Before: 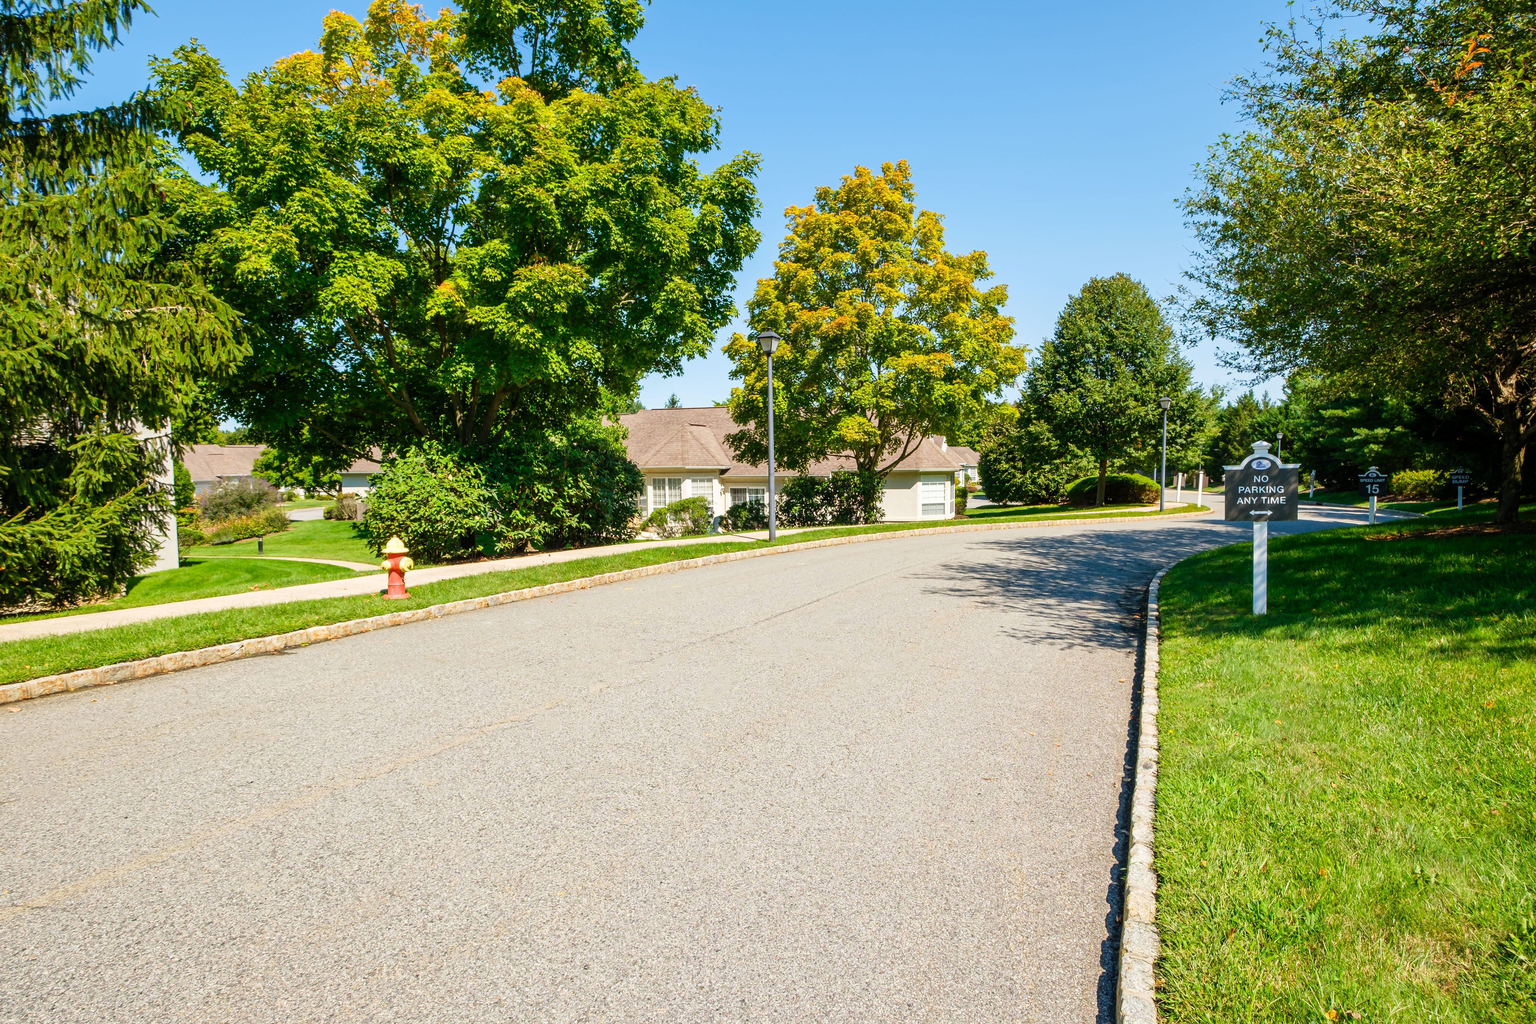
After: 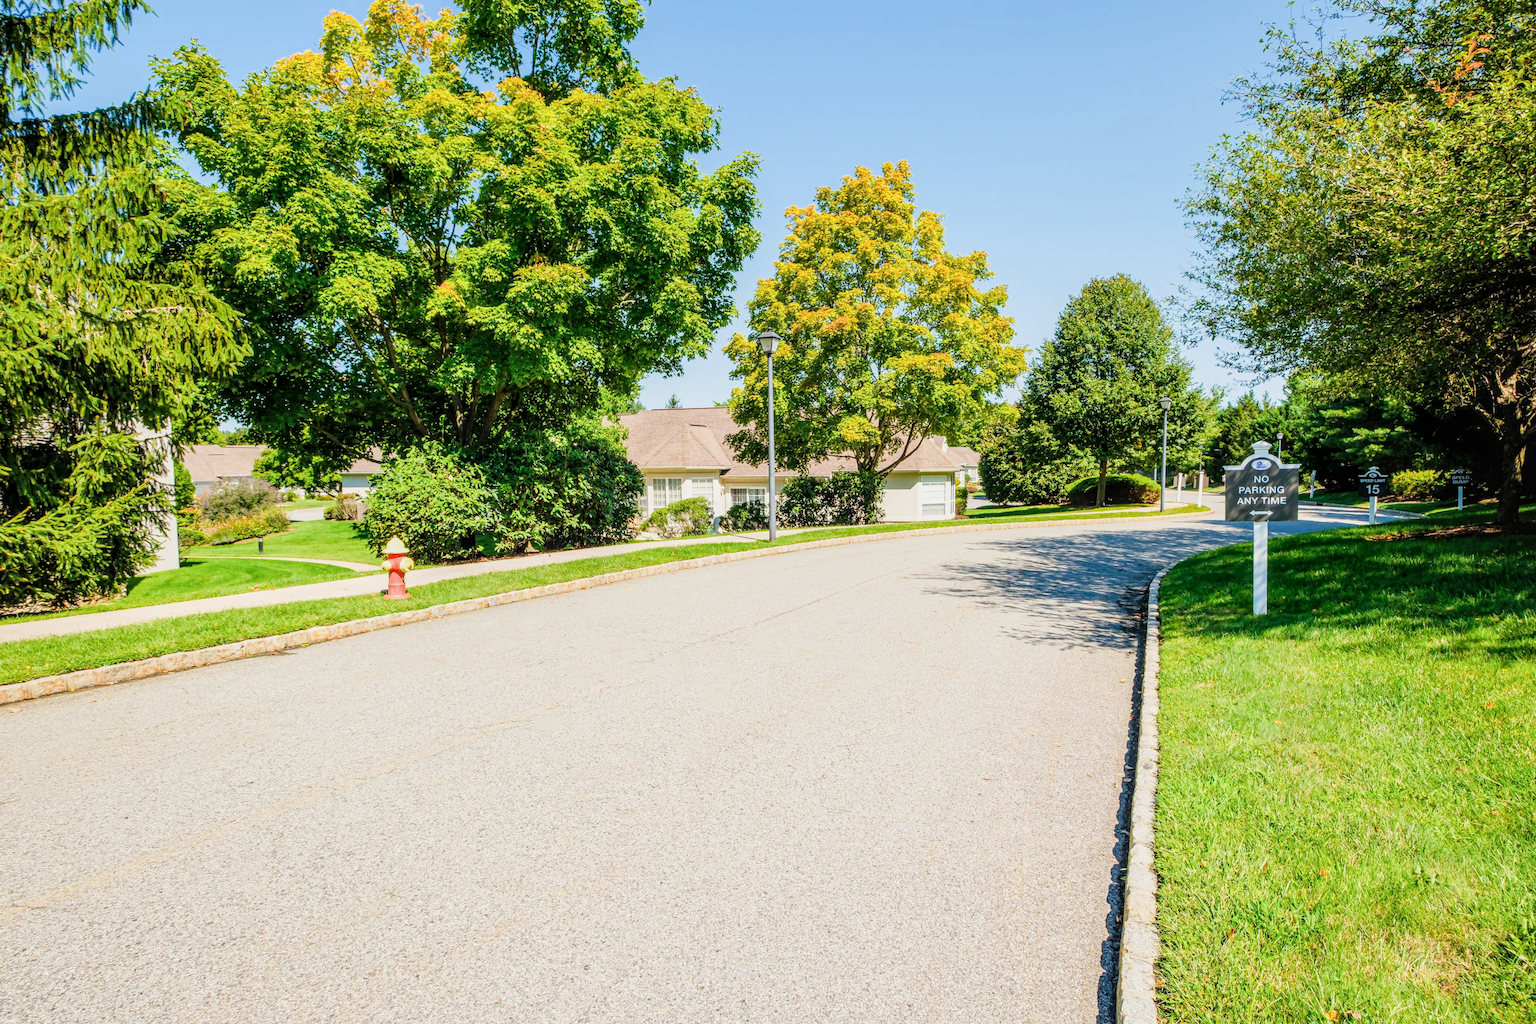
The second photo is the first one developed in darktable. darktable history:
exposure: black level correction 0, exposure 1 EV, compensate highlight preservation false
local contrast: on, module defaults
filmic rgb: black relative exposure -7.65 EV, white relative exposure 4.56 EV, hardness 3.61
contrast equalizer: octaves 7, y [[0.5, 0.5, 0.472, 0.5, 0.5, 0.5], [0.5 ×6], [0.5 ×6], [0 ×6], [0 ×6]]
